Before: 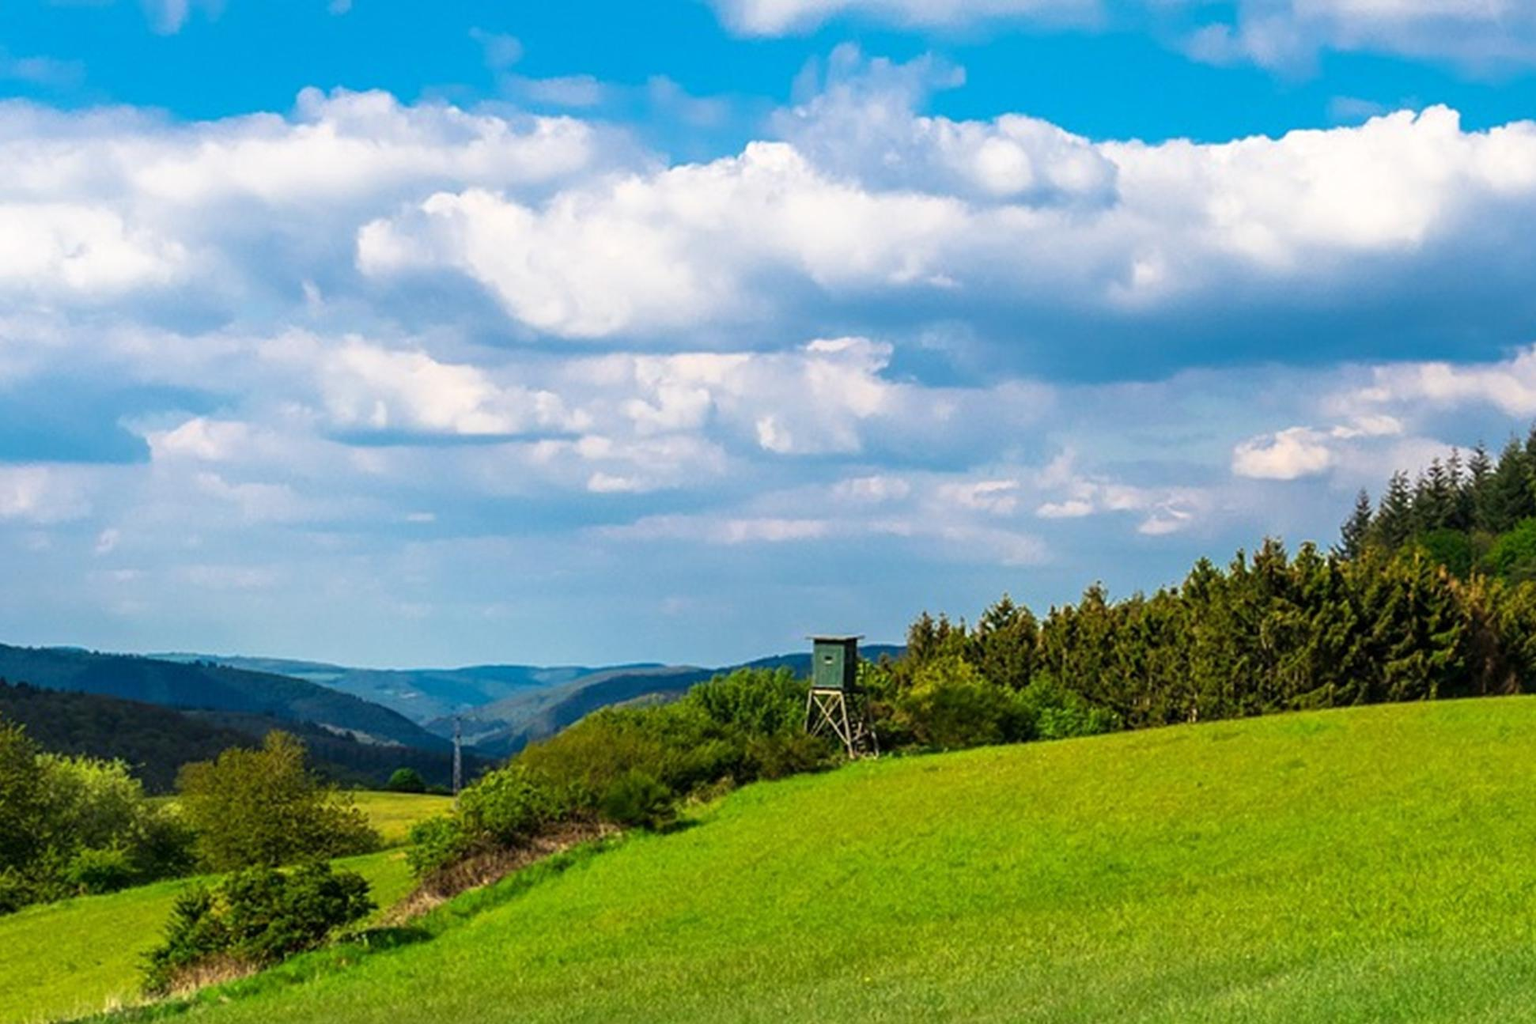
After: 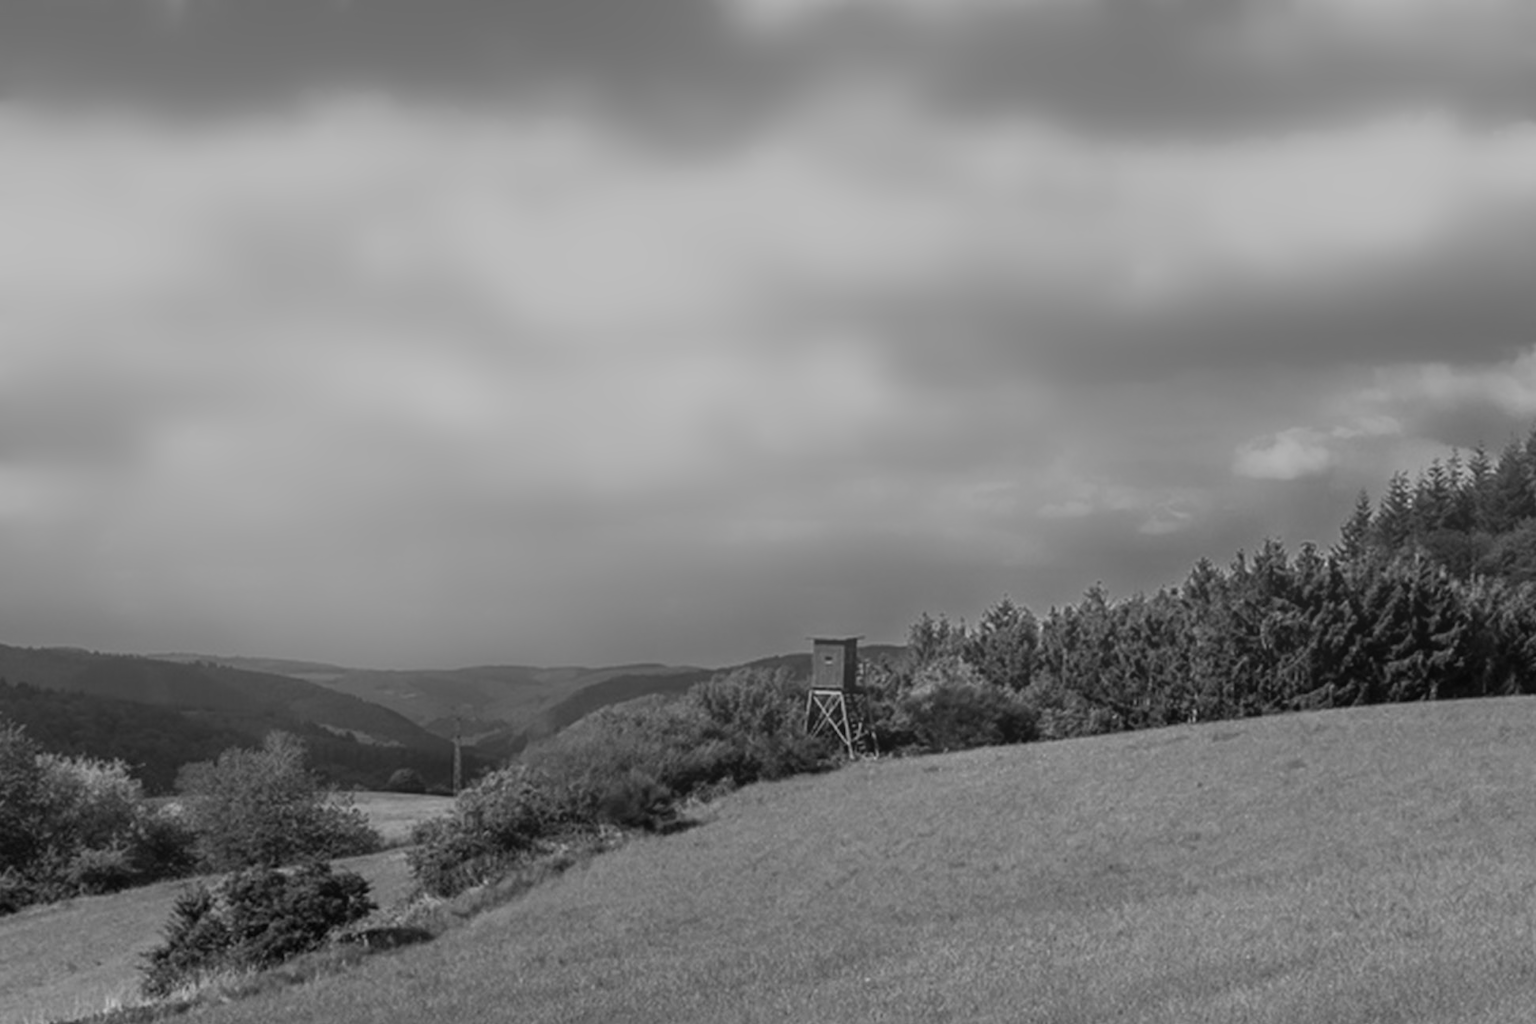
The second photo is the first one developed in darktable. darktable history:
bloom: size 38%, threshold 95%, strength 30%
color zones: curves: ch0 [(0, 0.613) (0.01, 0.613) (0.245, 0.448) (0.498, 0.529) (0.642, 0.665) (0.879, 0.777) (0.99, 0.613)]; ch1 [(0, 0) (0.143, 0) (0.286, 0) (0.429, 0) (0.571, 0) (0.714, 0) (0.857, 0)], mix -121.96%
shadows and highlights: shadows -21.3, highlights 100, soften with gaussian
monochrome: a 79.32, b 81.83, size 1.1
tone equalizer: on, module defaults
white balance: red 0.967, blue 1.049
